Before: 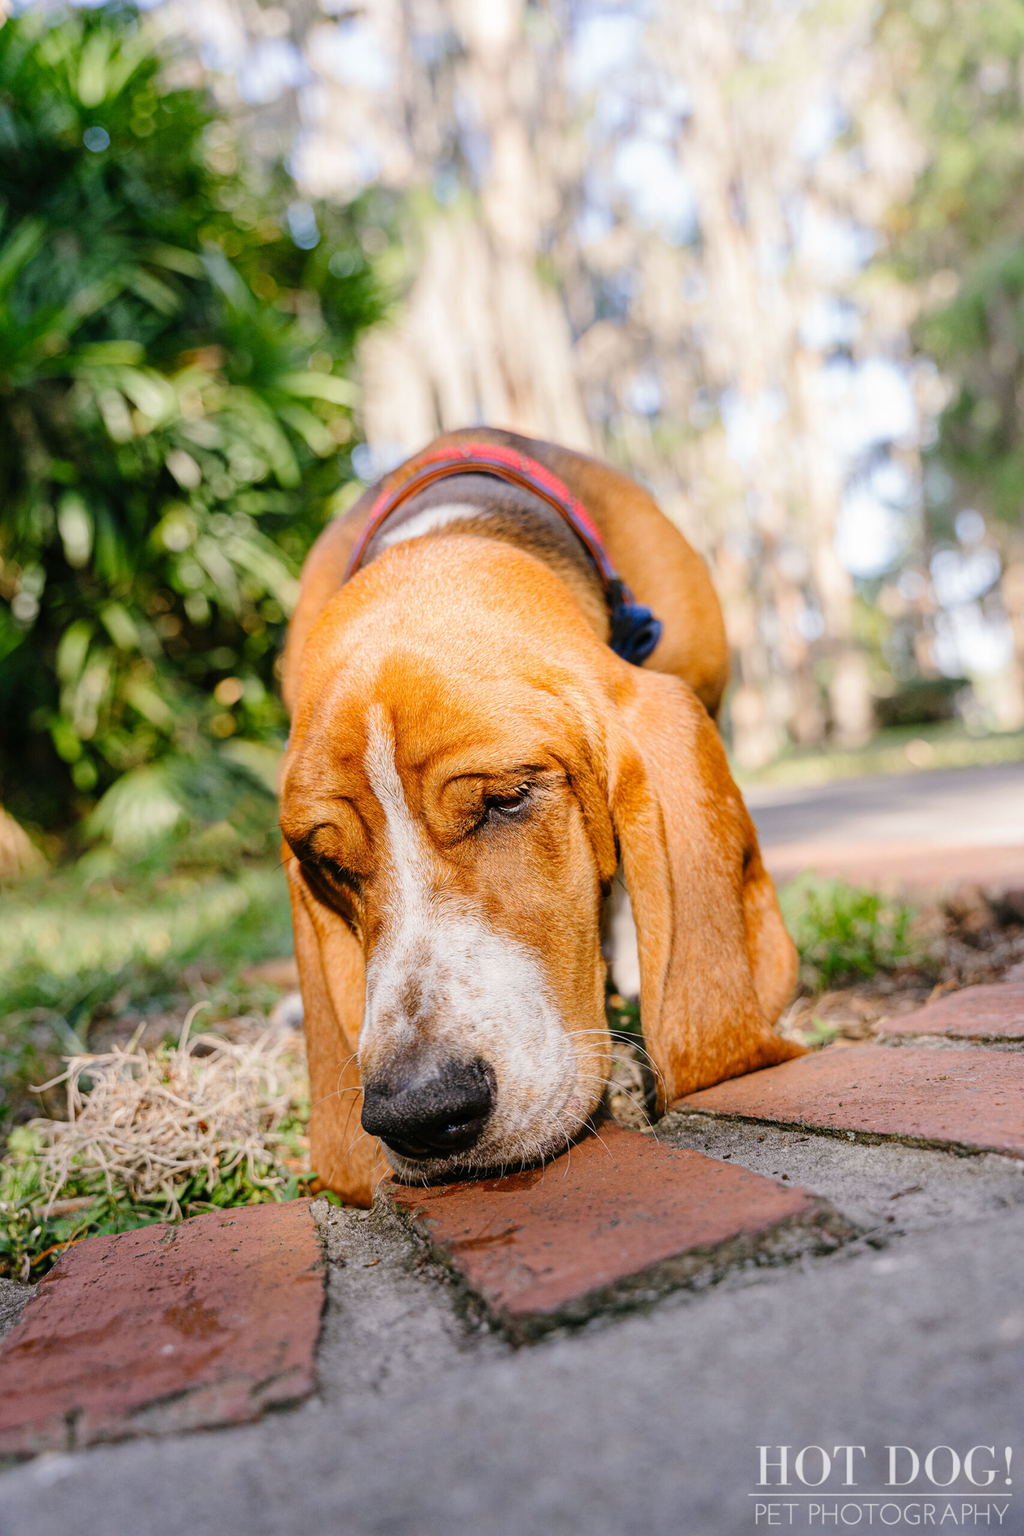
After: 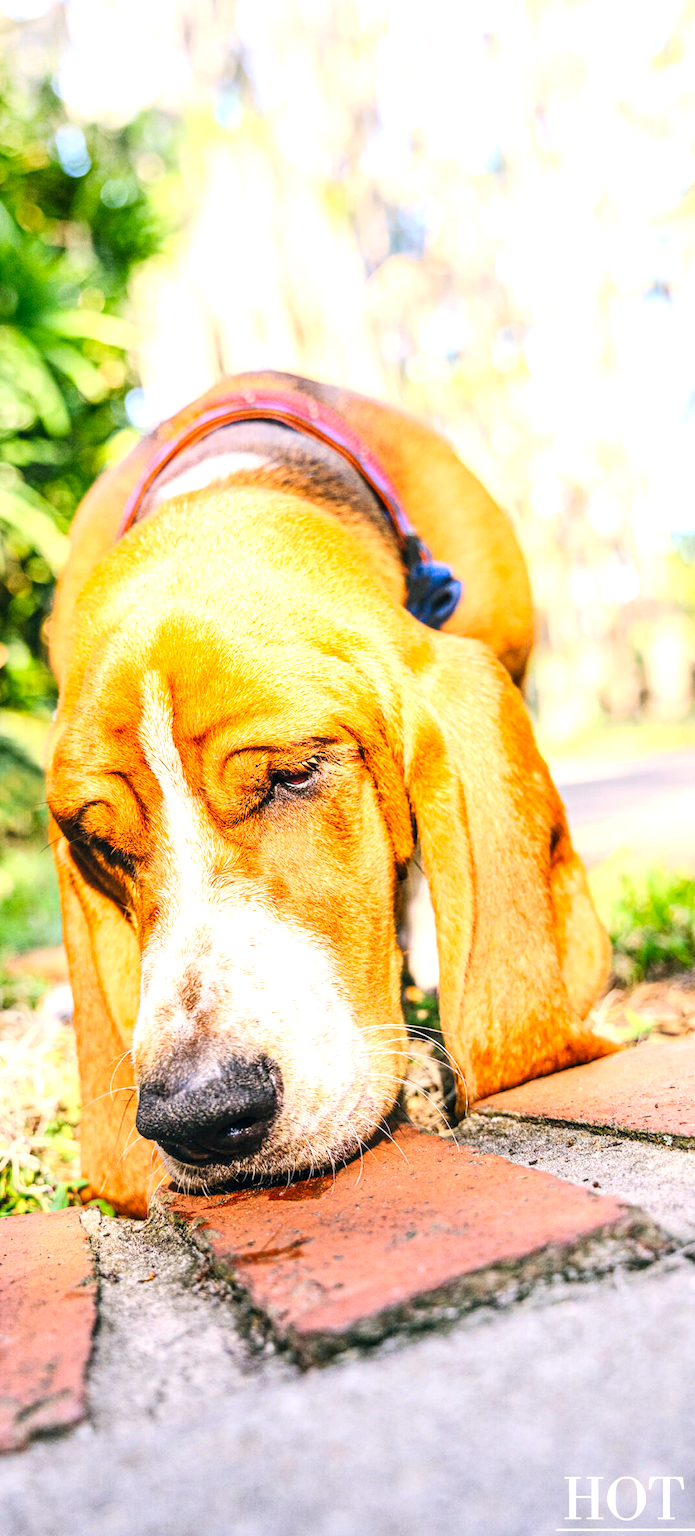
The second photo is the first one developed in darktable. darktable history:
color correction: highlights a* 0.496, highlights b* 2.67, shadows a* -1.2, shadows b* -4.07
local contrast: detail 130%
exposure: exposure 1 EV, compensate highlight preservation false
crop and rotate: left 23.121%, top 5.637%, right 14.369%, bottom 2.256%
contrast brightness saturation: contrast 0.199, brightness 0.163, saturation 0.222
